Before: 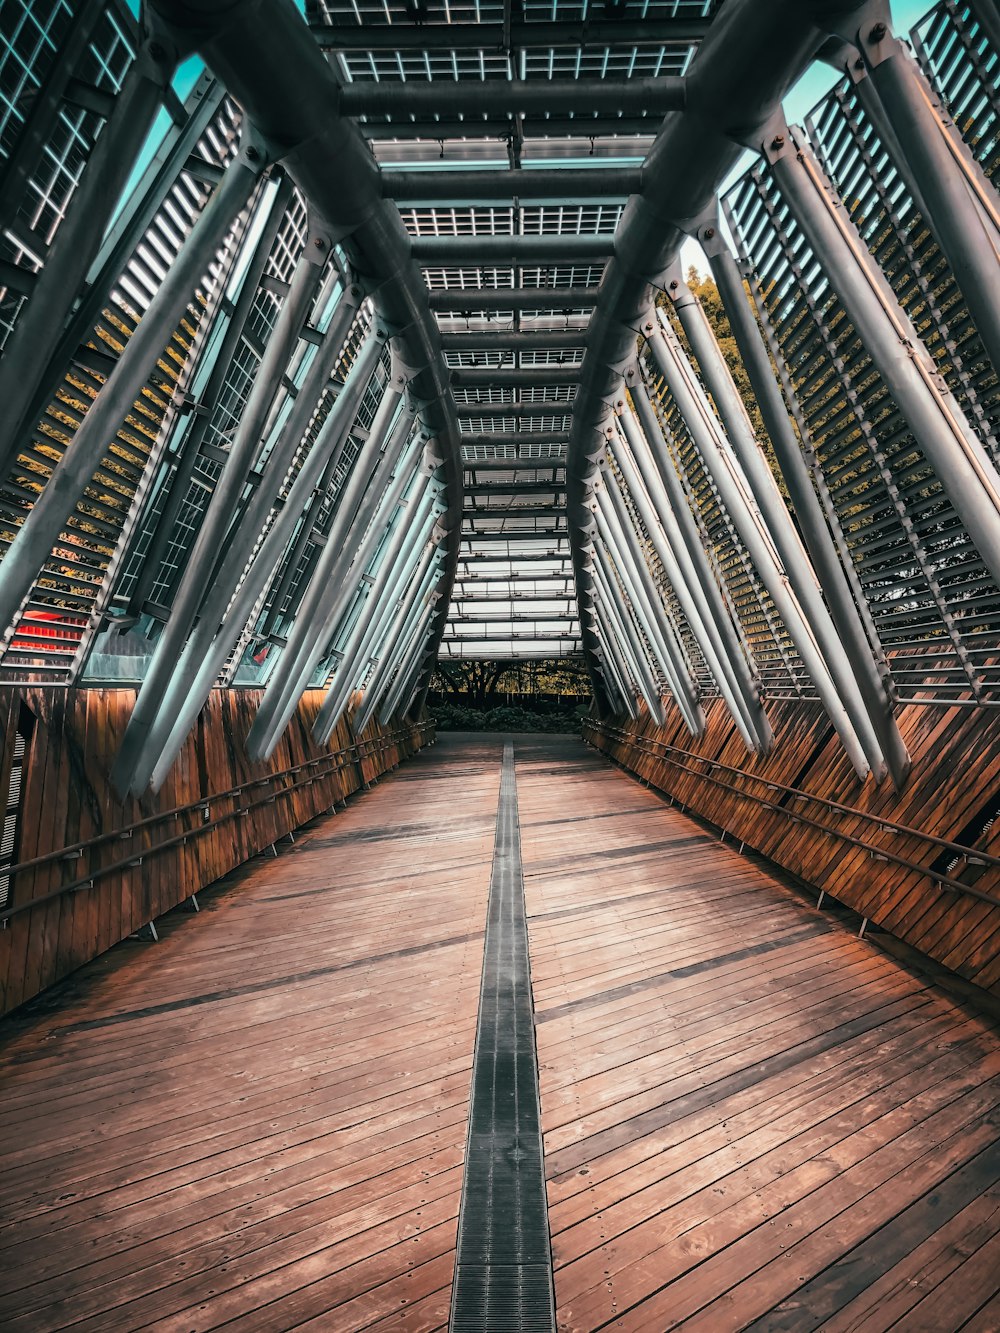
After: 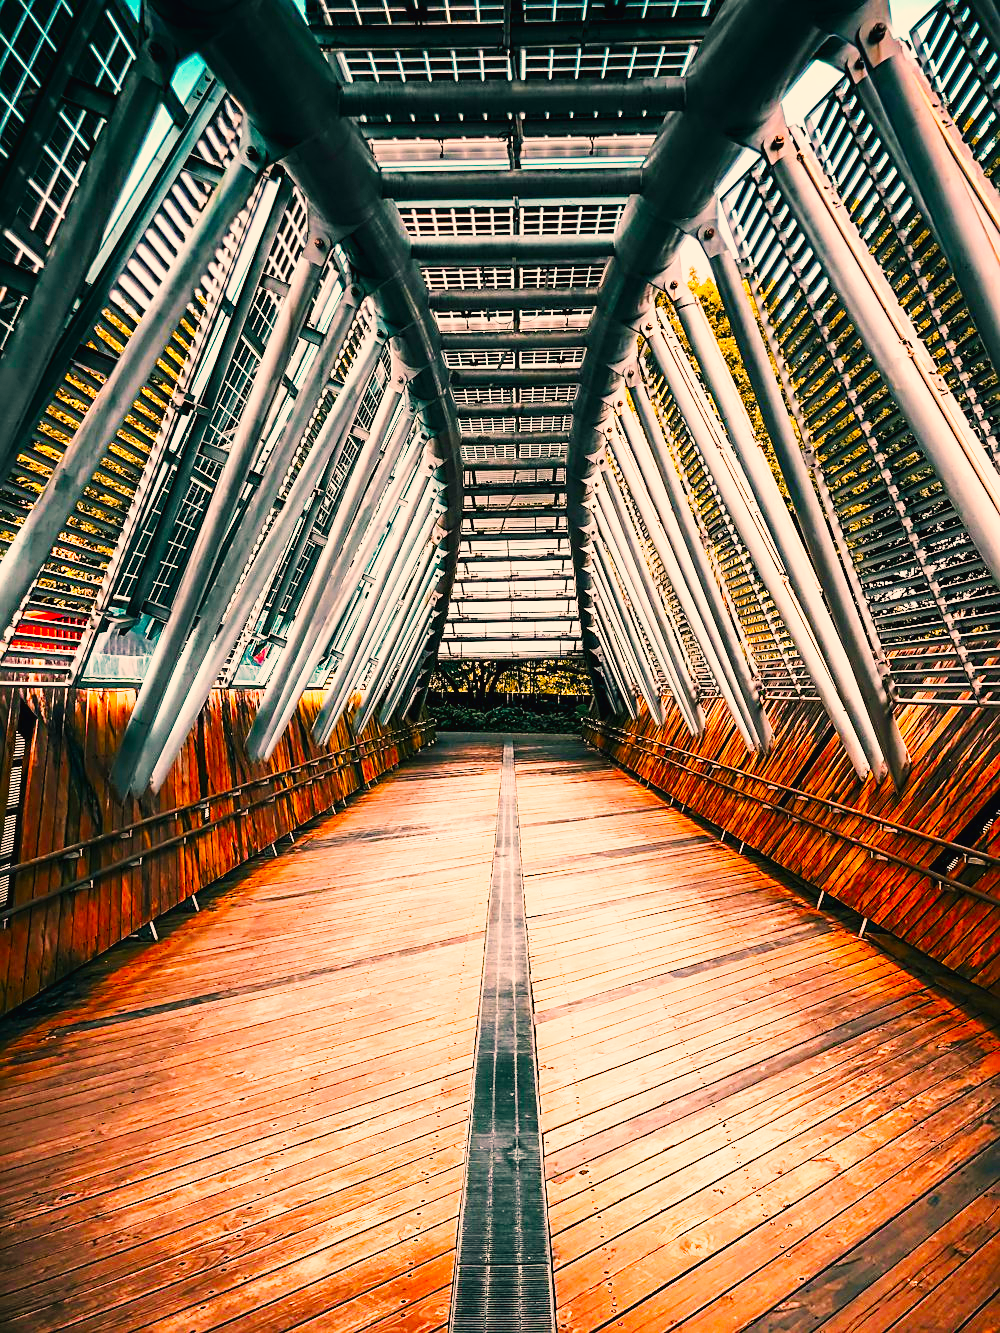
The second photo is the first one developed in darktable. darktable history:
color balance rgb: linear chroma grading › global chroma 14.744%, perceptual saturation grading › global saturation 54.515%, perceptual saturation grading › highlights -50.547%, perceptual saturation grading › mid-tones 40.033%, perceptual saturation grading › shadows 30.802%
sharpen: on, module defaults
color correction: highlights a* 17.81, highlights b* 18.88
base curve: curves: ch0 [(0, 0.003) (0.001, 0.002) (0.006, 0.004) (0.02, 0.022) (0.048, 0.086) (0.094, 0.234) (0.162, 0.431) (0.258, 0.629) (0.385, 0.8) (0.548, 0.918) (0.751, 0.988) (1, 1)], preserve colors none
